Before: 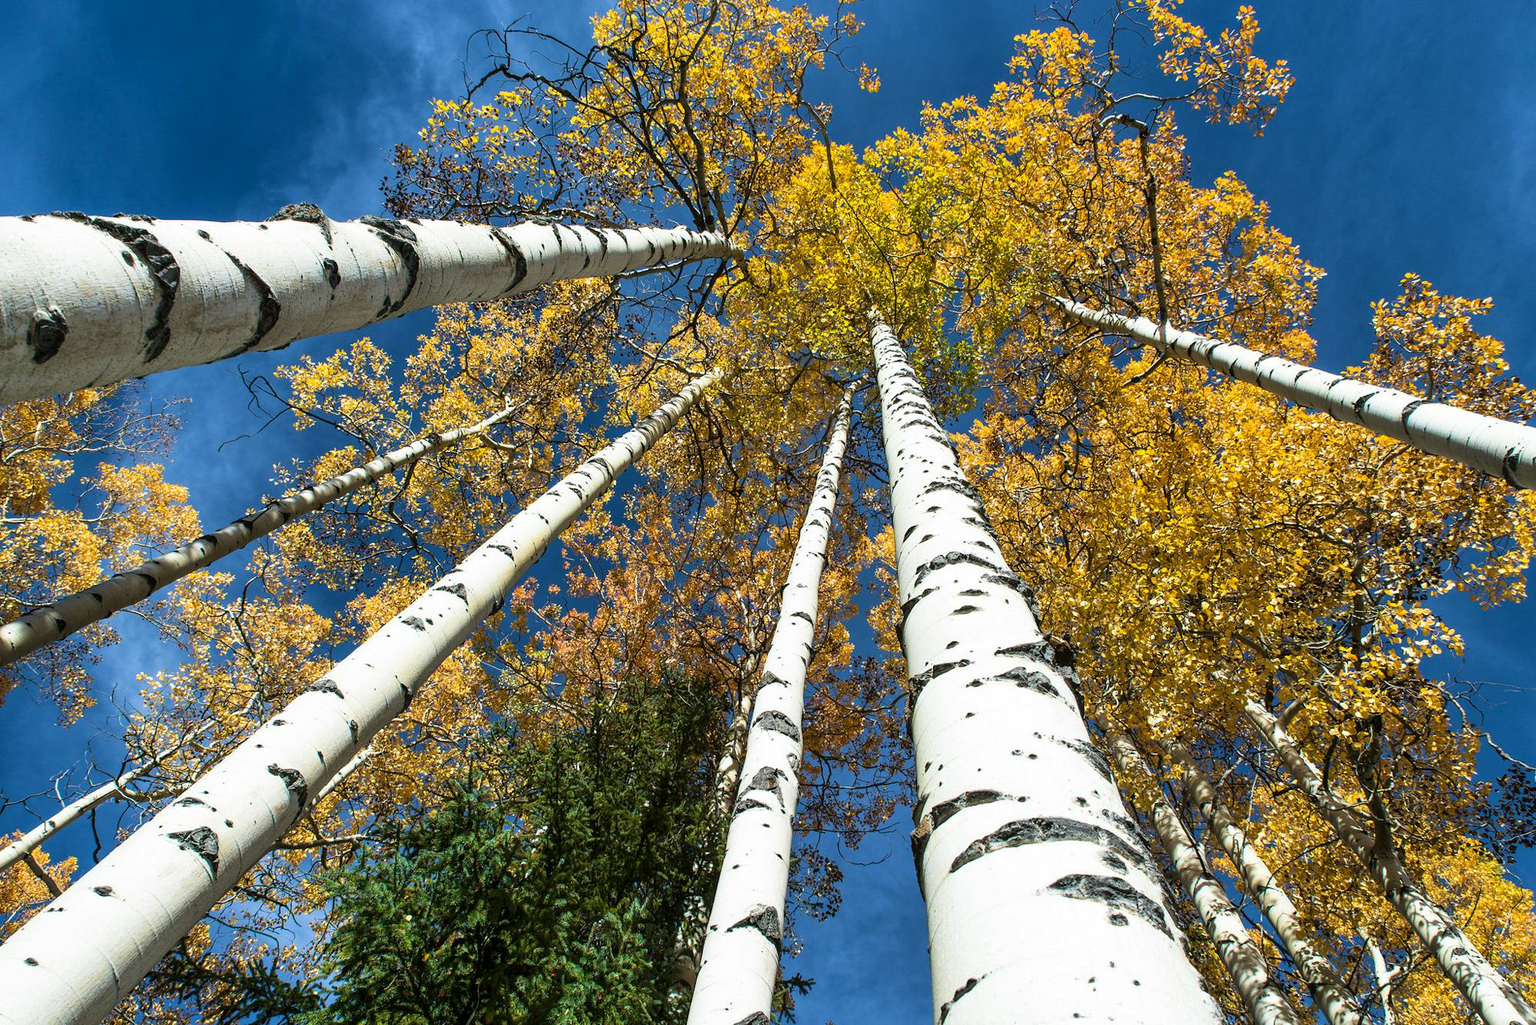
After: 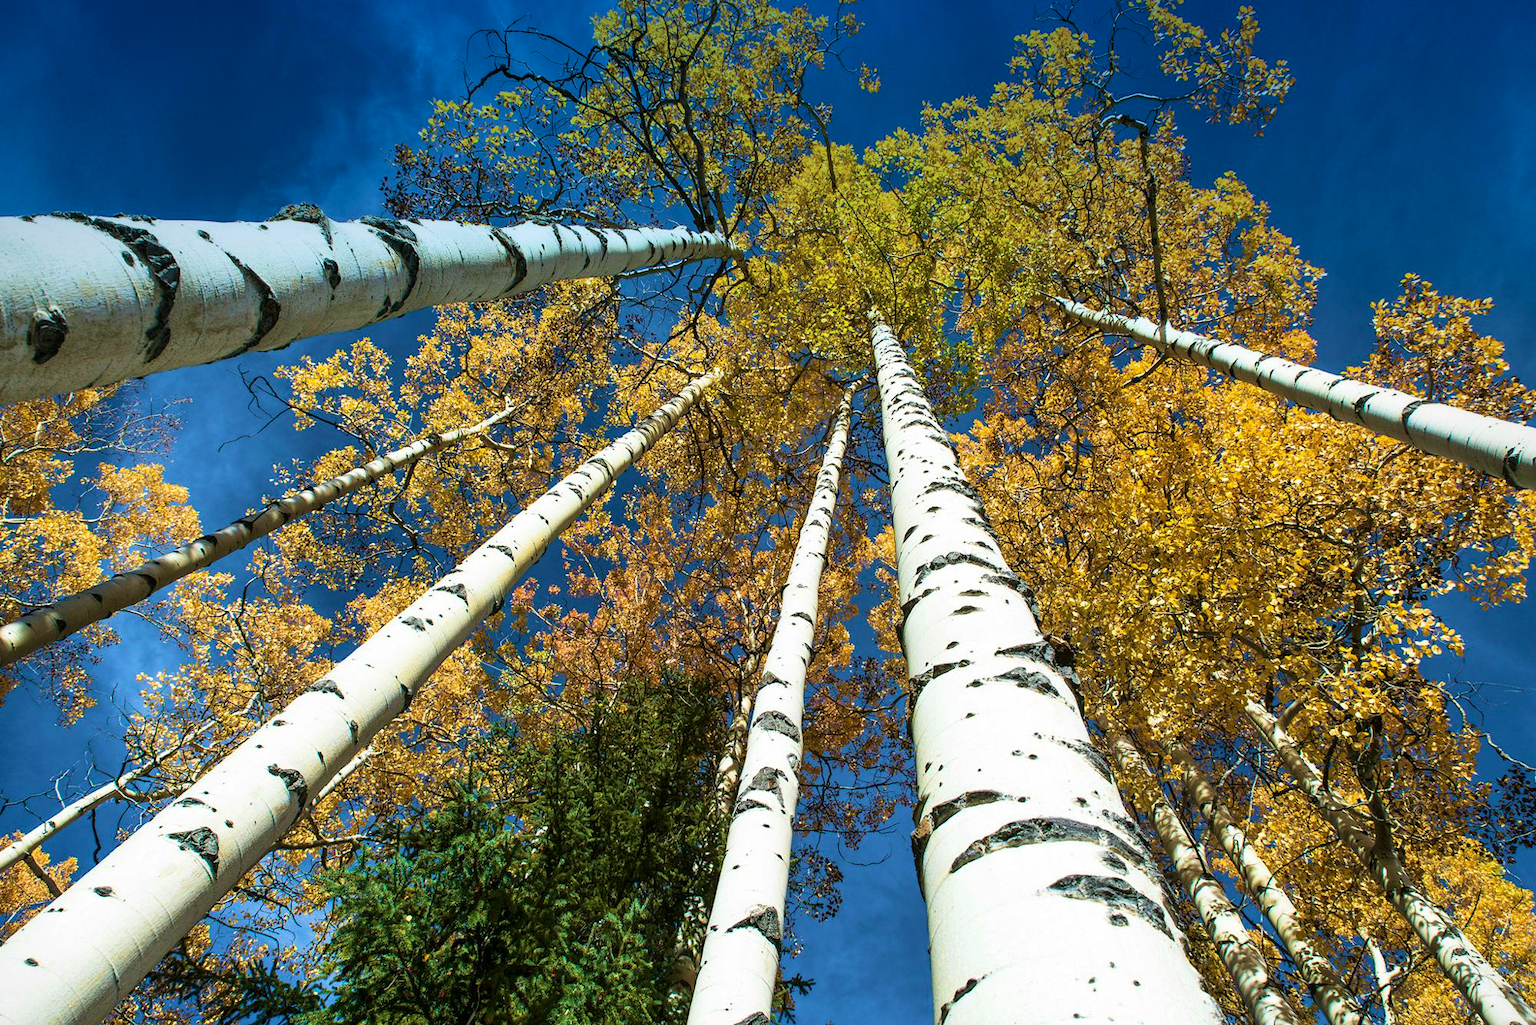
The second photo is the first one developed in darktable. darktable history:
graduated density: density 2.02 EV, hardness 44%, rotation 0.374°, offset 8.21, hue 208.8°, saturation 97%
velvia: strength 56%
vignetting: fall-off start 97.52%, fall-off radius 100%, brightness -0.574, saturation 0, center (-0.027, 0.404), width/height ratio 1.368, unbound false
